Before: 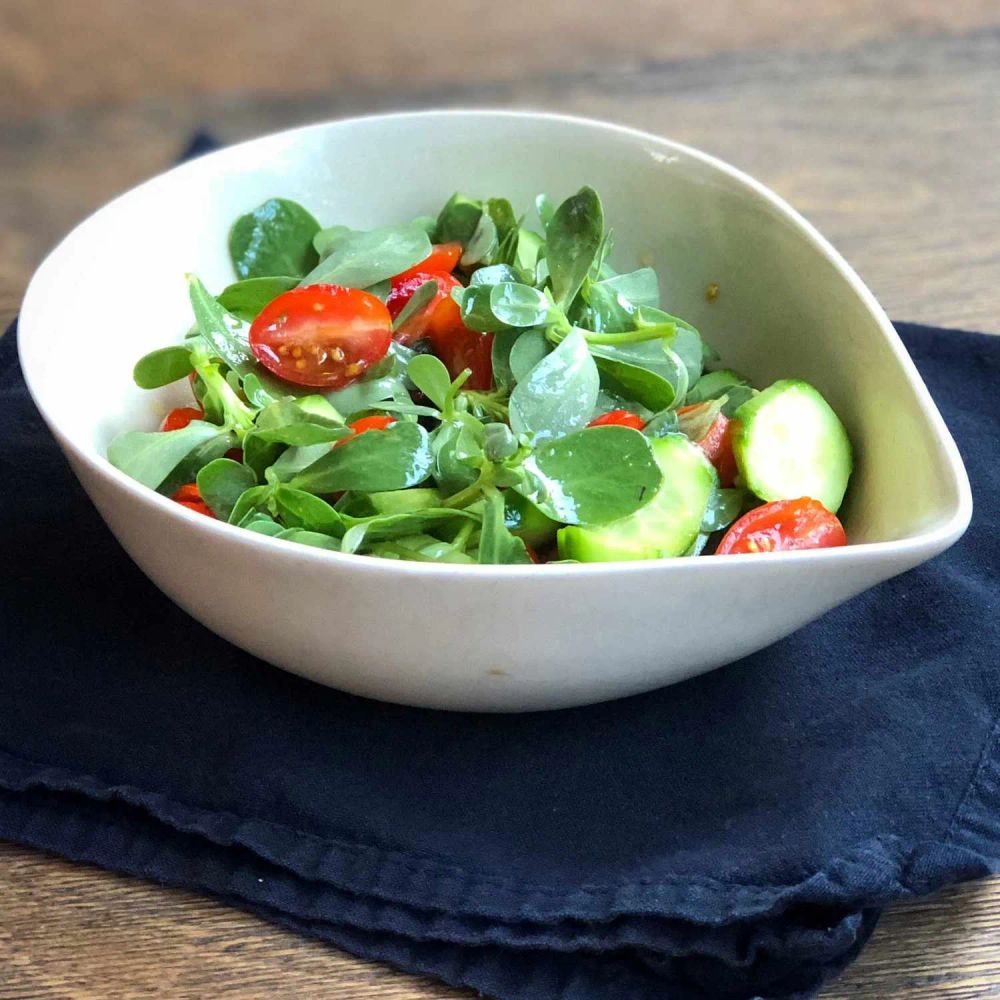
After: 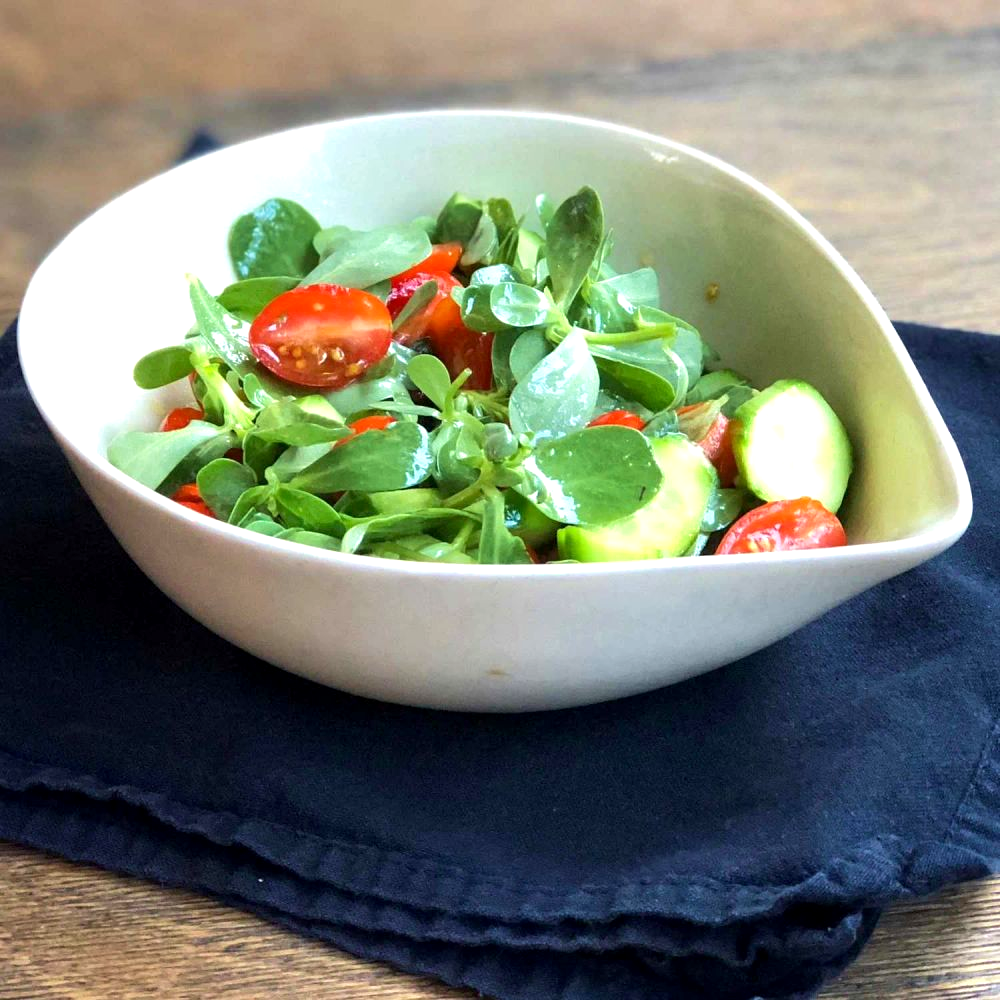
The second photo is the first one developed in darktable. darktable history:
exposure: black level correction 0.001, exposure 0.3 EV, compensate highlight preservation false
velvia: strength 17%
